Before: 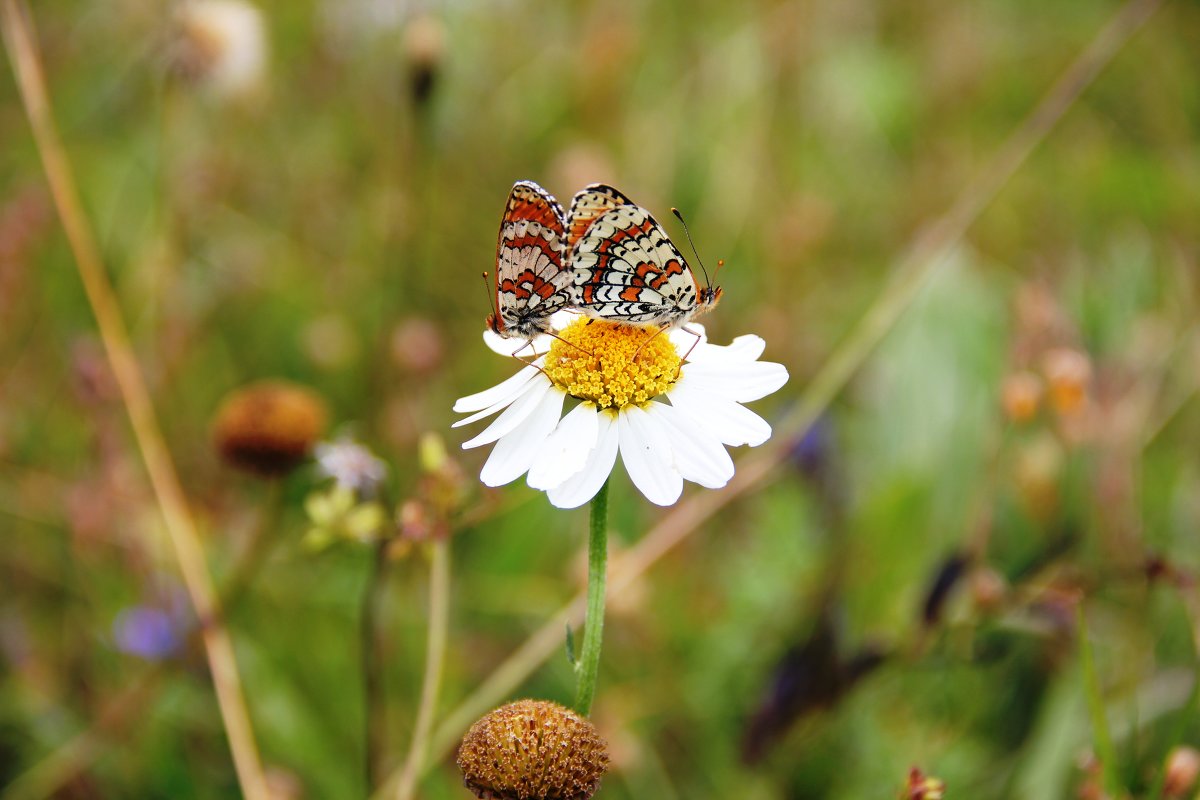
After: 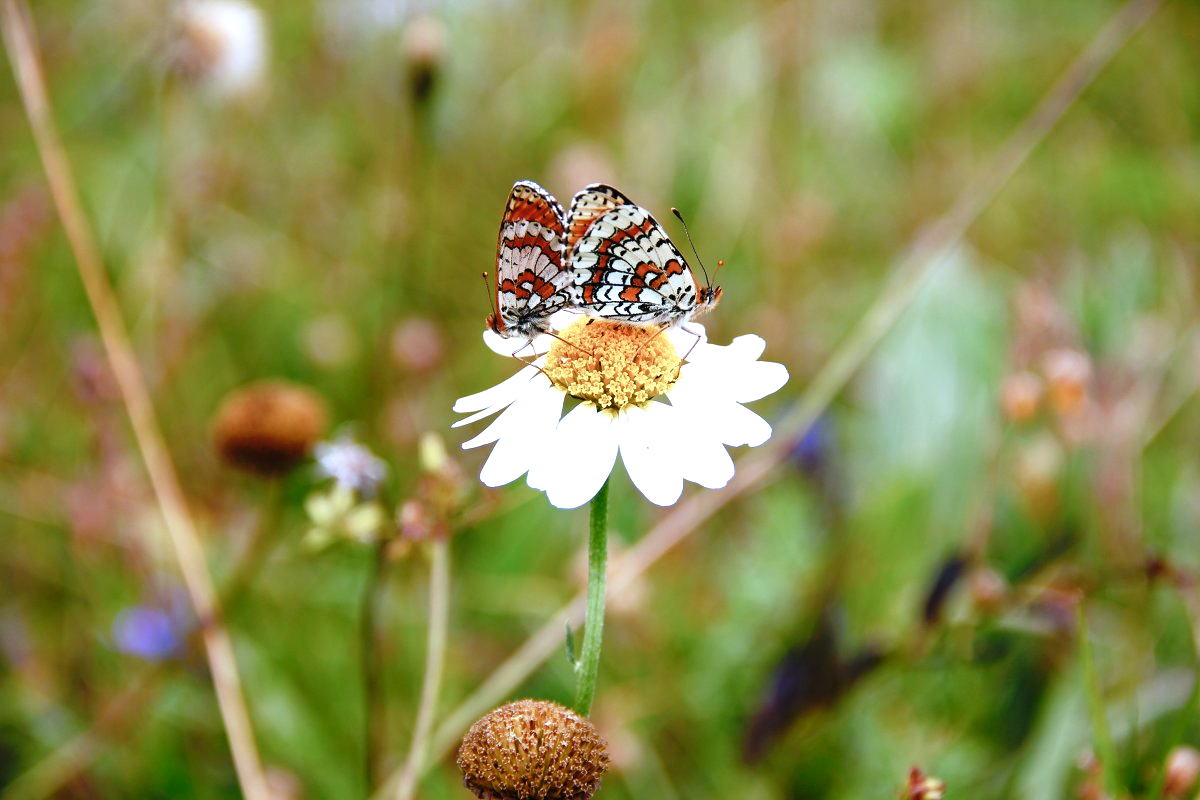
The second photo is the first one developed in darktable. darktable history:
color zones: curves: ch0 [(0.068, 0.464) (0.25, 0.5) (0.48, 0.508) (0.75, 0.536) (0.886, 0.476) (0.967, 0.456)]; ch1 [(0.066, 0.456) (0.25, 0.5) (0.616, 0.508) (0.746, 0.56) (0.934, 0.444)]
color balance rgb: shadows lift › chroma 1.039%, shadows lift › hue 214.59°, power › hue 75.47°, global offset › hue 171.55°, perceptual saturation grading › global saturation 20%, perceptual saturation grading › highlights -49.522%, perceptual saturation grading › shadows 24.387%, perceptual brilliance grading › global brilliance 12.123%
color correction: highlights a* -2.09, highlights b* -18.44
